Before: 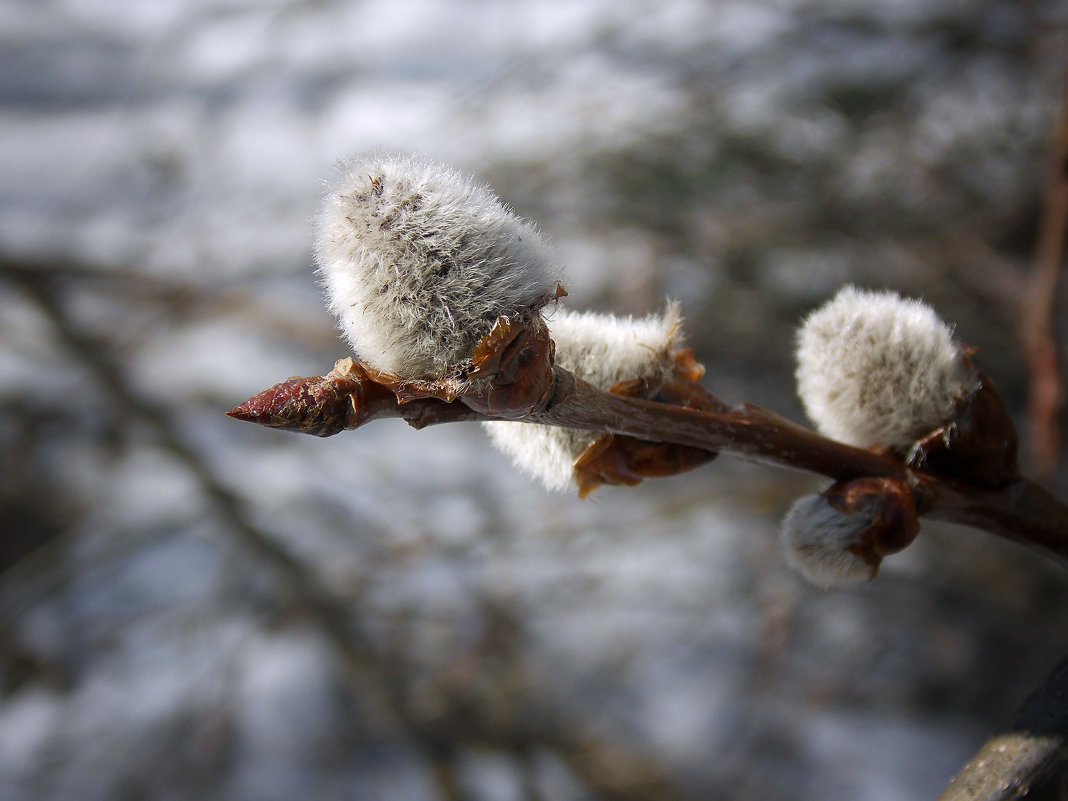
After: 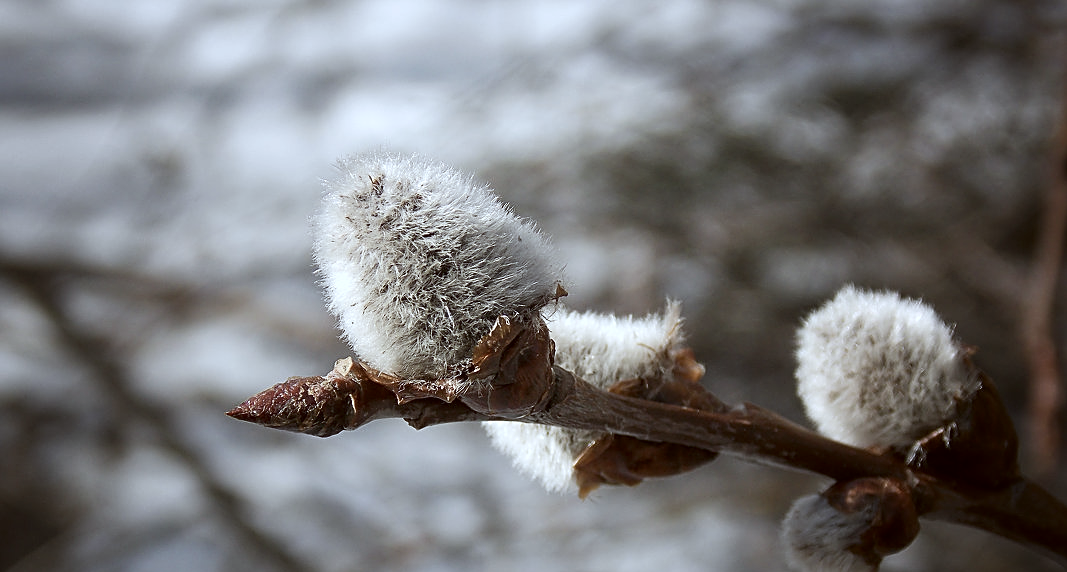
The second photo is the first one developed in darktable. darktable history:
color correction: highlights a* -3.36, highlights b* -6.81, shadows a* 2.98, shadows b* 5.53
crop: right 0%, bottom 28.539%
sharpen: on, module defaults
contrast brightness saturation: contrast 0.101, saturation -0.356
